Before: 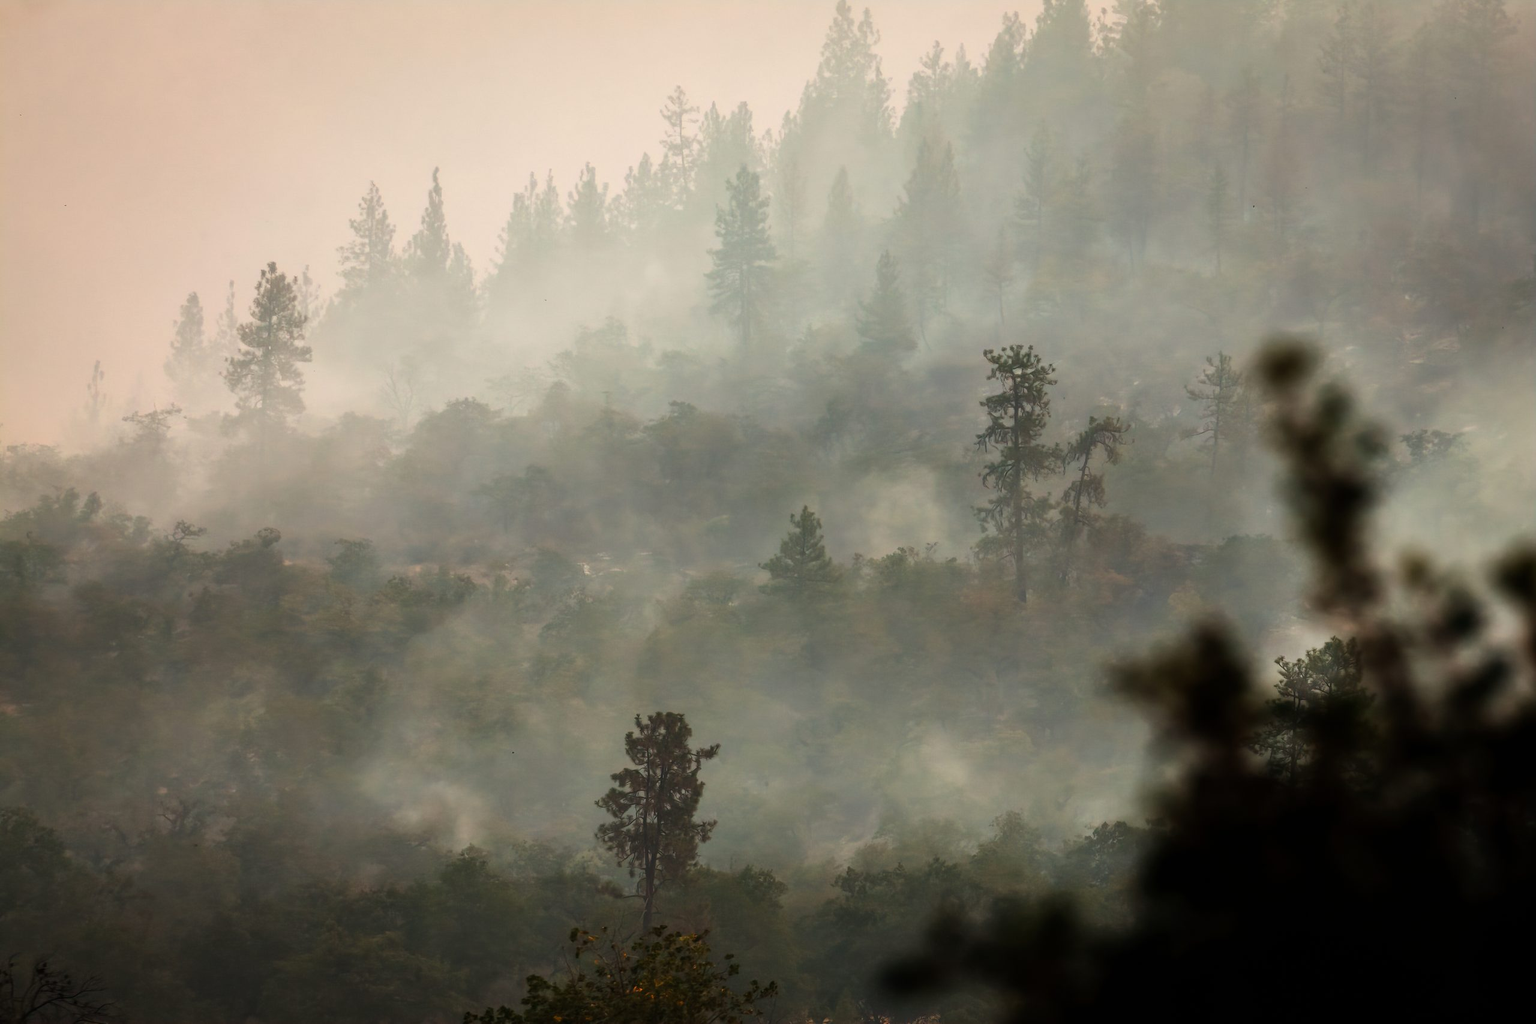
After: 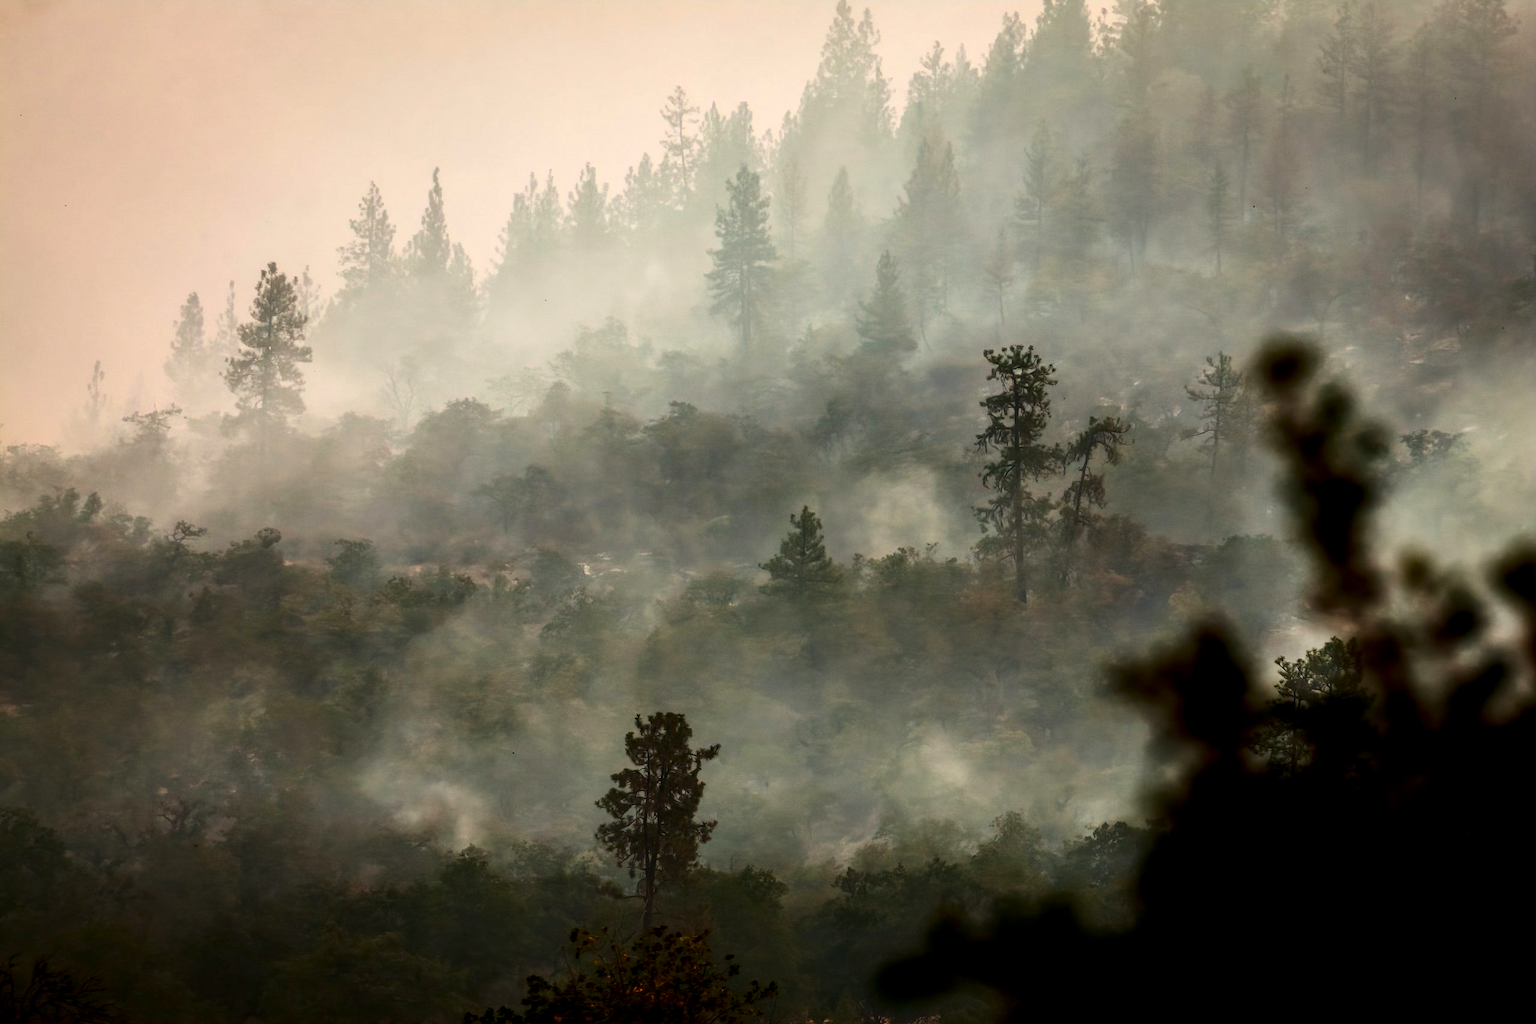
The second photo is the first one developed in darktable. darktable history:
contrast brightness saturation: contrast 0.19, brightness -0.11, saturation 0.21
local contrast: detail 130%
